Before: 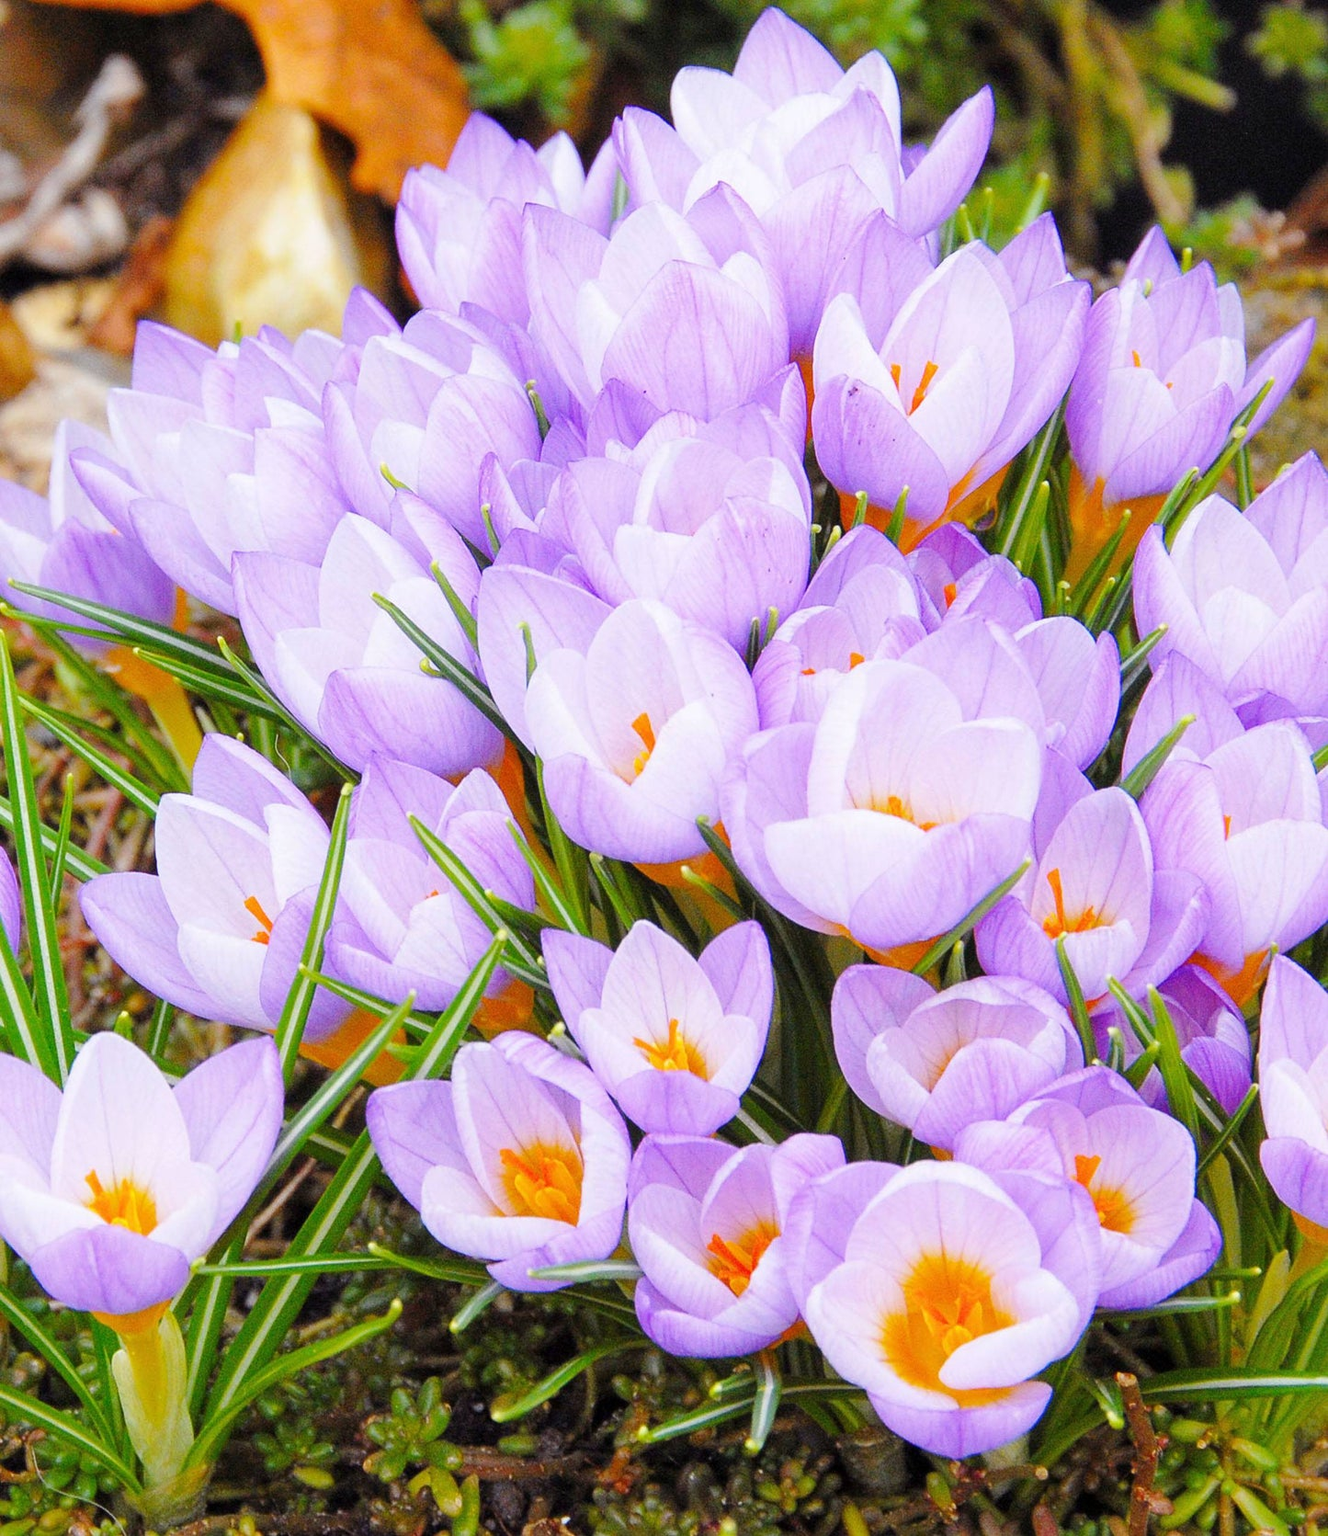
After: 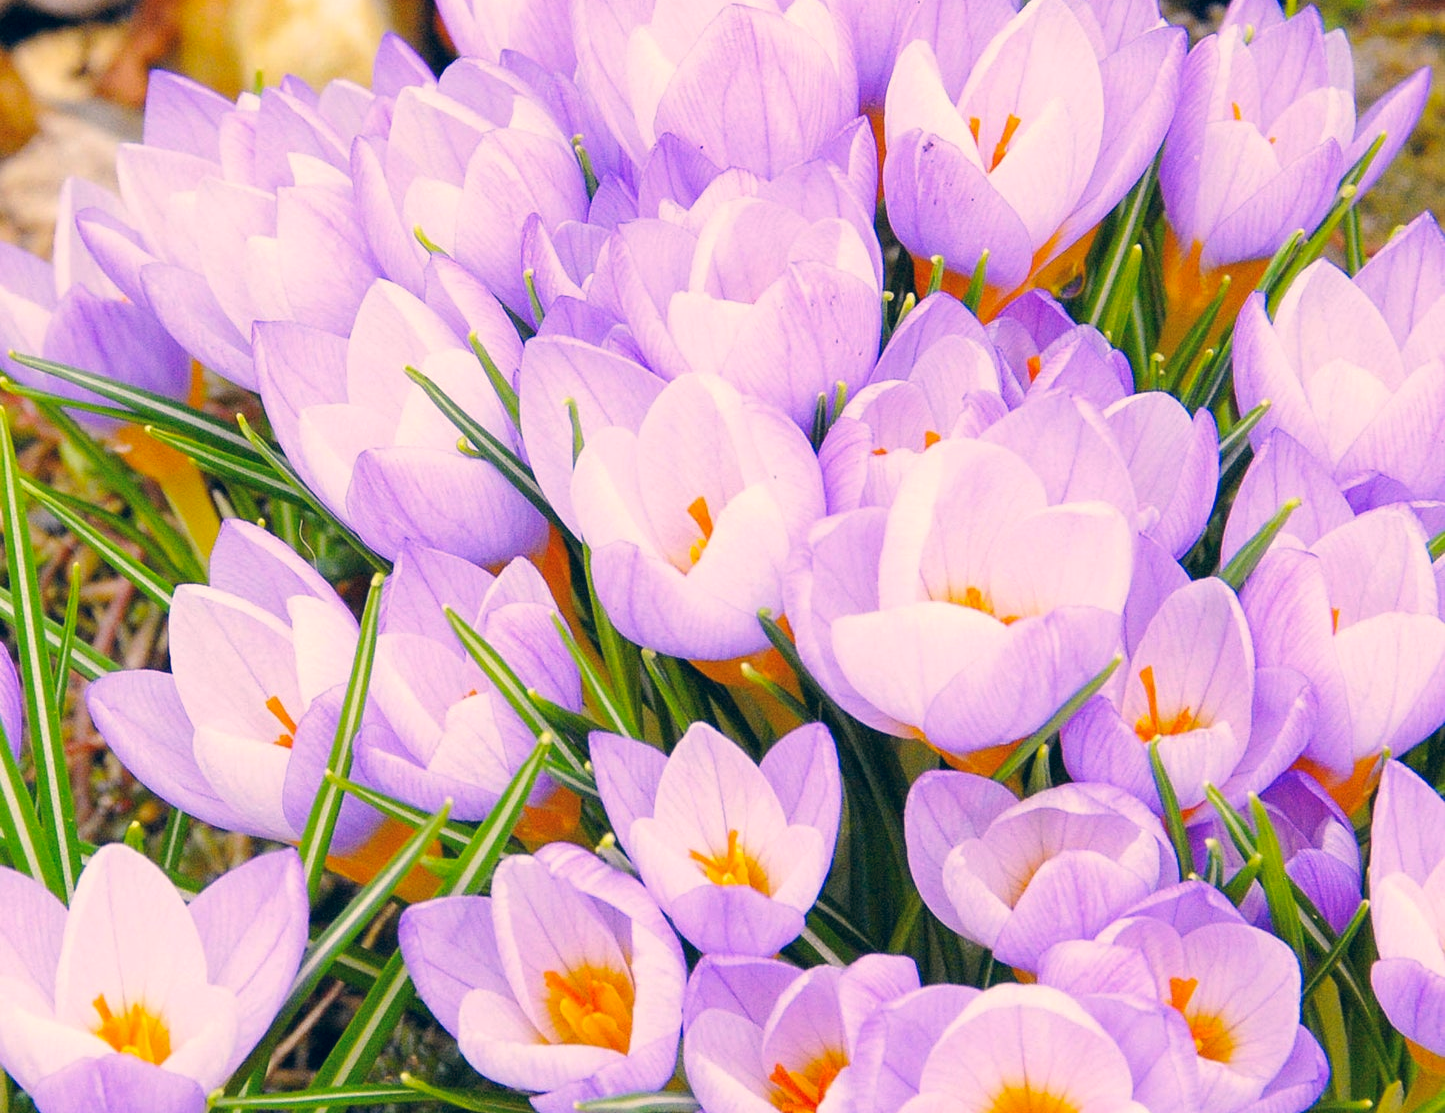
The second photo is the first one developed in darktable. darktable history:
crop: top 16.699%, bottom 16.681%
color correction: highlights a* 10.29, highlights b* 14.35, shadows a* -9.59, shadows b* -14.98
